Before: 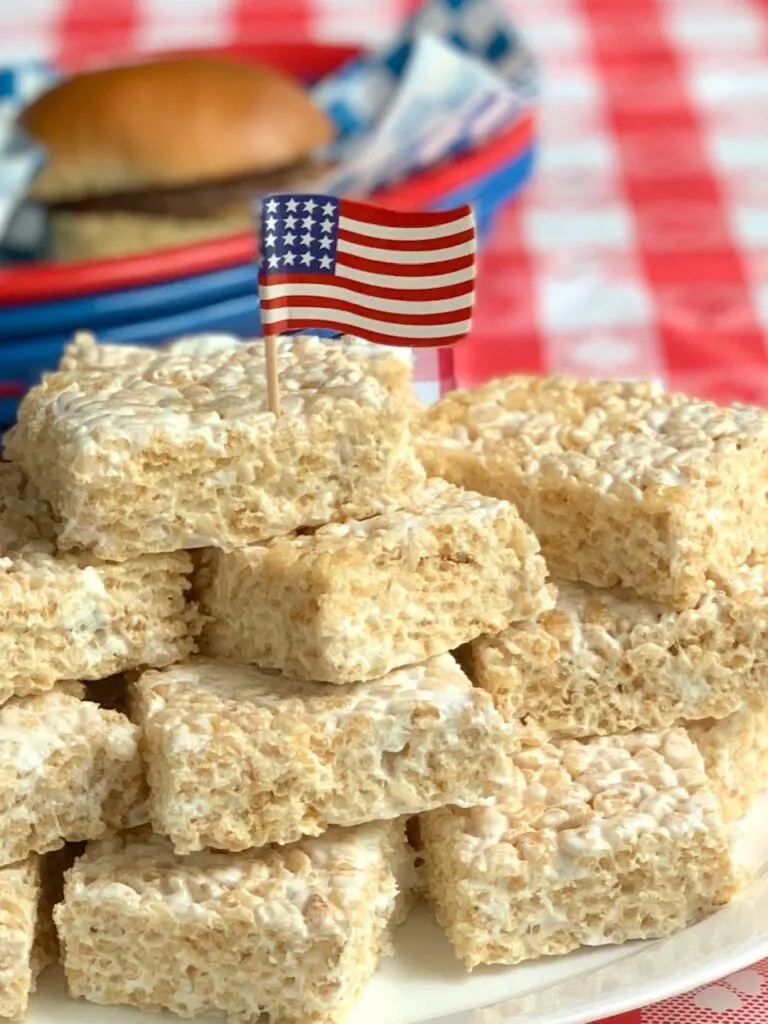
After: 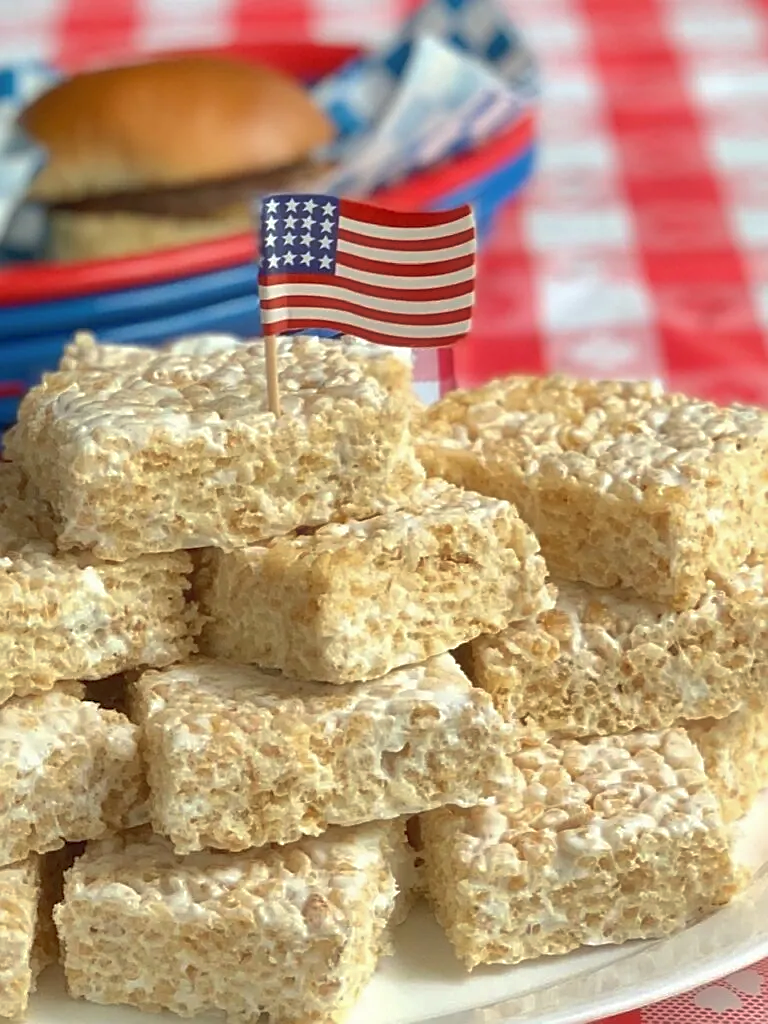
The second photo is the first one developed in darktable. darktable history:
sharpen: on, module defaults
shadows and highlights: on, module defaults
haze removal: strength -0.056, compatibility mode true, adaptive false
